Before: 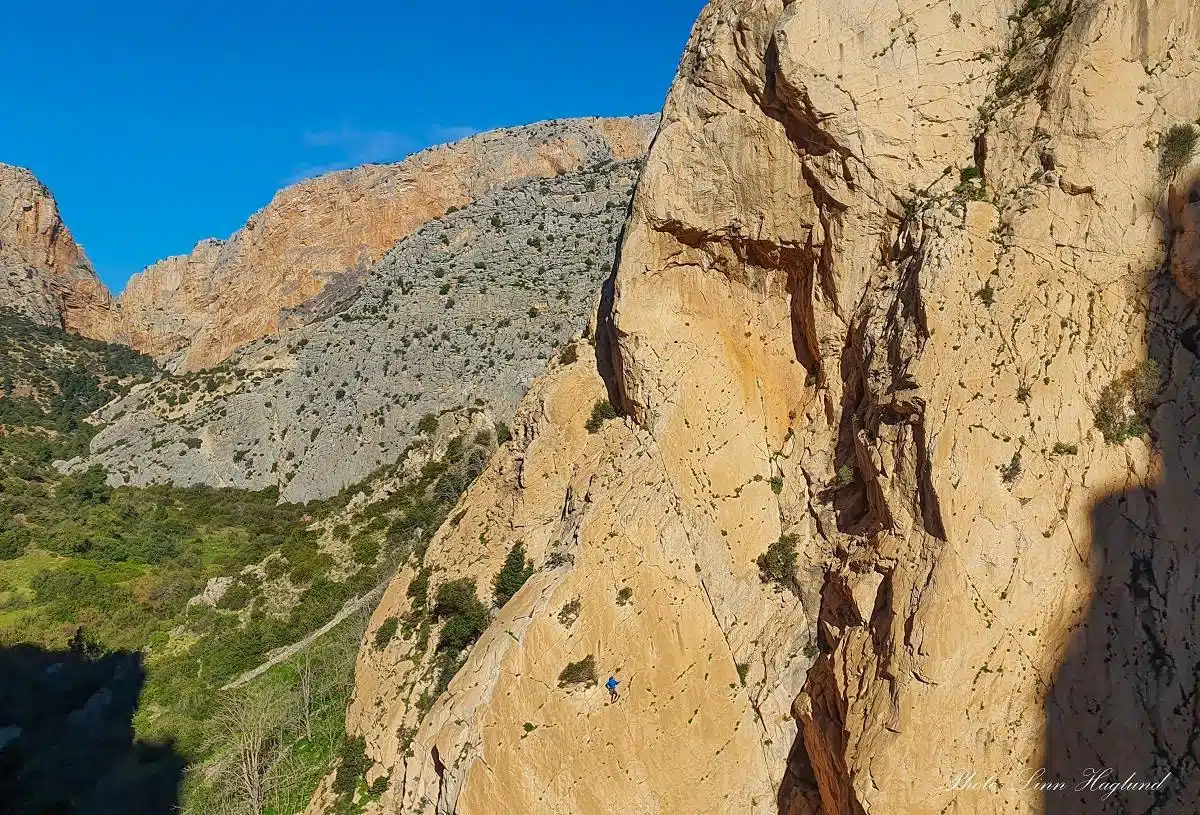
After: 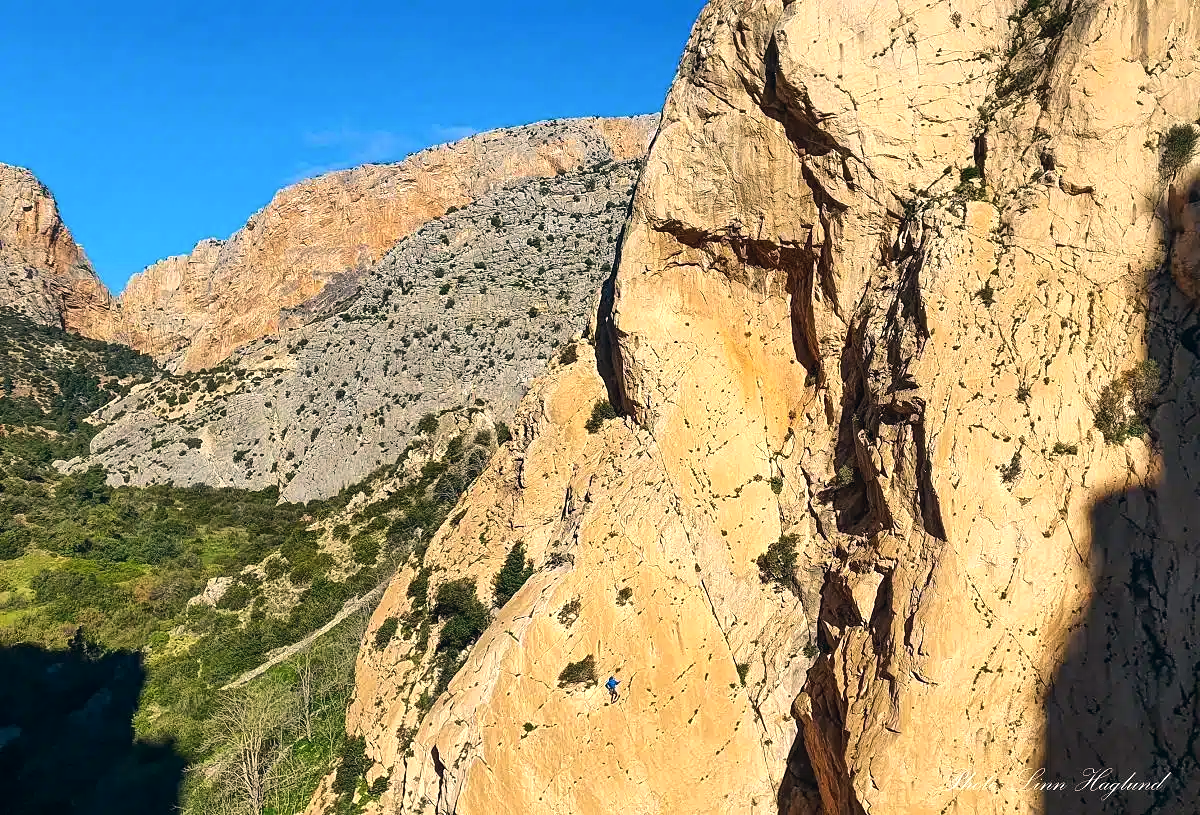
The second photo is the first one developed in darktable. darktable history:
color correction: highlights a* 5.38, highlights b* 5.3, shadows a* -4.26, shadows b* -5.11
tone equalizer: -8 EV -0.75 EV, -7 EV -0.7 EV, -6 EV -0.6 EV, -5 EV -0.4 EV, -3 EV 0.4 EV, -2 EV 0.6 EV, -1 EV 0.7 EV, +0 EV 0.75 EV, edges refinement/feathering 500, mask exposure compensation -1.57 EV, preserve details no
